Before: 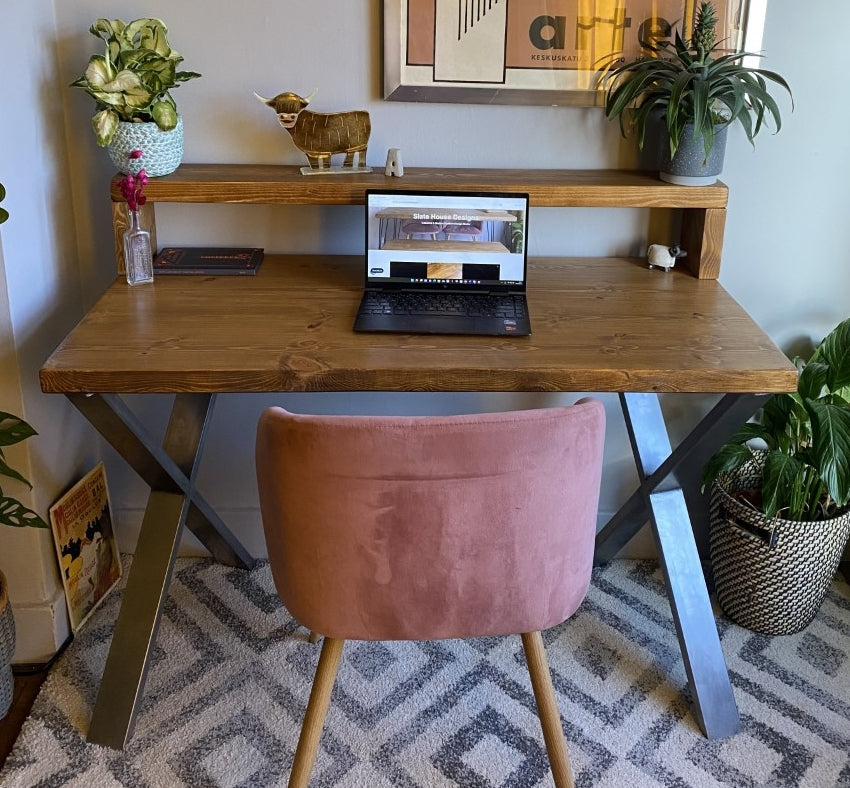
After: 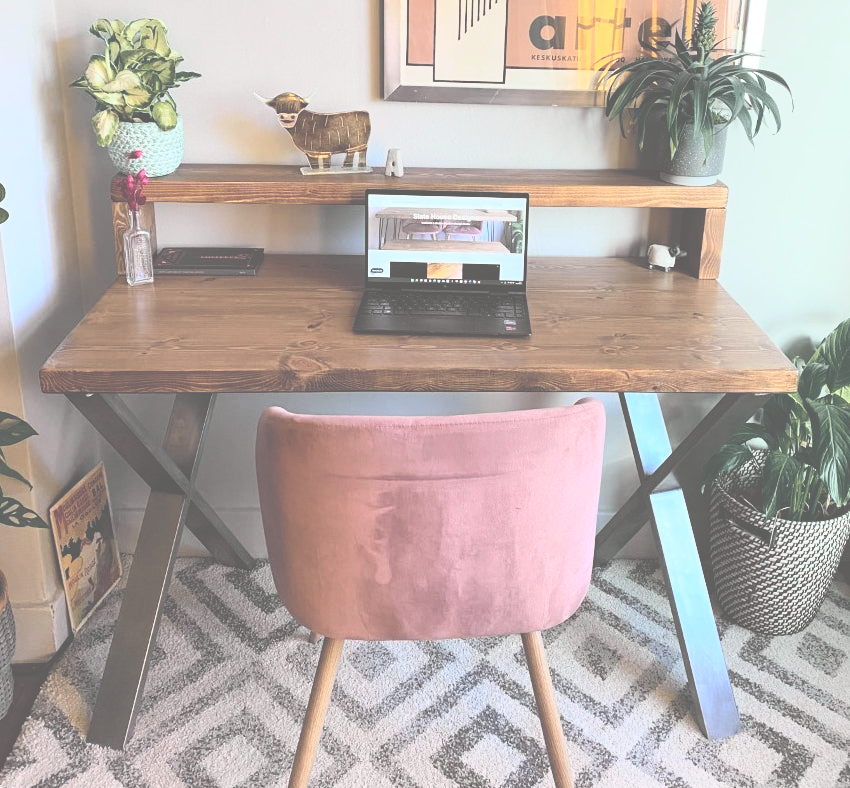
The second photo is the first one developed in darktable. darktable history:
tone curve: curves: ch0 [(0, 0.026) (0.172, 0.194) (0.398, 0.437) (0.469, 0.544) (0.612, 0.741) (0.845, 0.926) (1, 0.968)]; ch1 [(0, 0) (0.437, 0.453) (0.472, 0.467) (0.502, 0.502) (0.531, 0.537) (0.574, 0.583) (0.617, 0.64) (0.699, 0.749) (0.859, 0.919) (1, 1)]; ch2 [(0, 0) (0.33, 0.301) (0.421, 0.443) (0.476, 0.502) (0.511, 0.504) (0.553, 0.55) (0.595, 0.586) (0.664, 0.664) (1, 1)], color space Lab, independent channels, preserve colors none
exposure: black level correction -0.071, exposure 0.5 EV, compensate highlight preservation false
